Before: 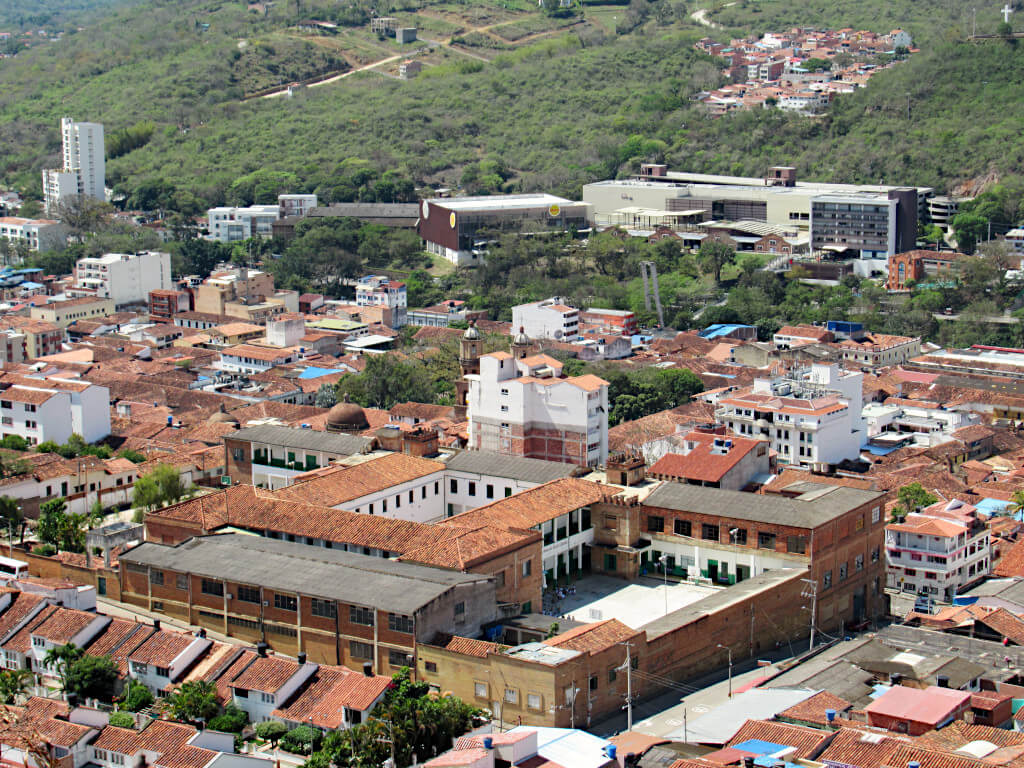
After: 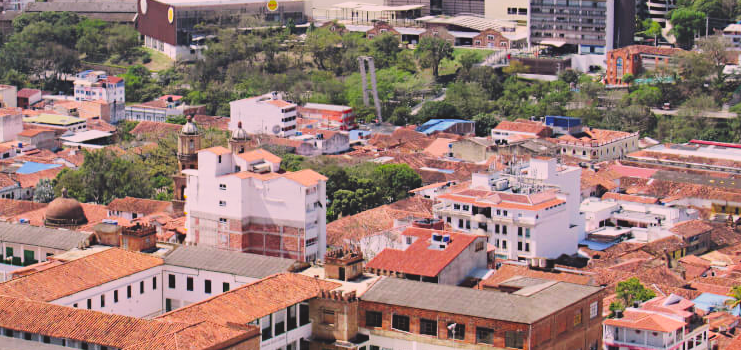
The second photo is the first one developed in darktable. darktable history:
crop and rotate: left 27.542%, top 26.774%, bottom 27.563%
filmic rgb: black relative exposure -7.65 EV, white relative exposure 4.56 EV, hardness 3.61
color correction: highlights a* 14.56, highlights b* 4.84
exposure: black level correction -0.021, exposure -0.039 EV, compensate exposure bias true, compensate highlight preservation false
color balance rgb: highlights gain › luminance 16.974%, highlights gain › chroma 2.86%, highlights gain › hue 257.31°, perceptual saturation grading › global saturation 19.503%, perceptual brilliance grading › highlights 8.391%, perceptual brilliance grading › mid-tones 3.783%, perceptual brilliance grading › shadows 1.969%, global vibrance 20%
